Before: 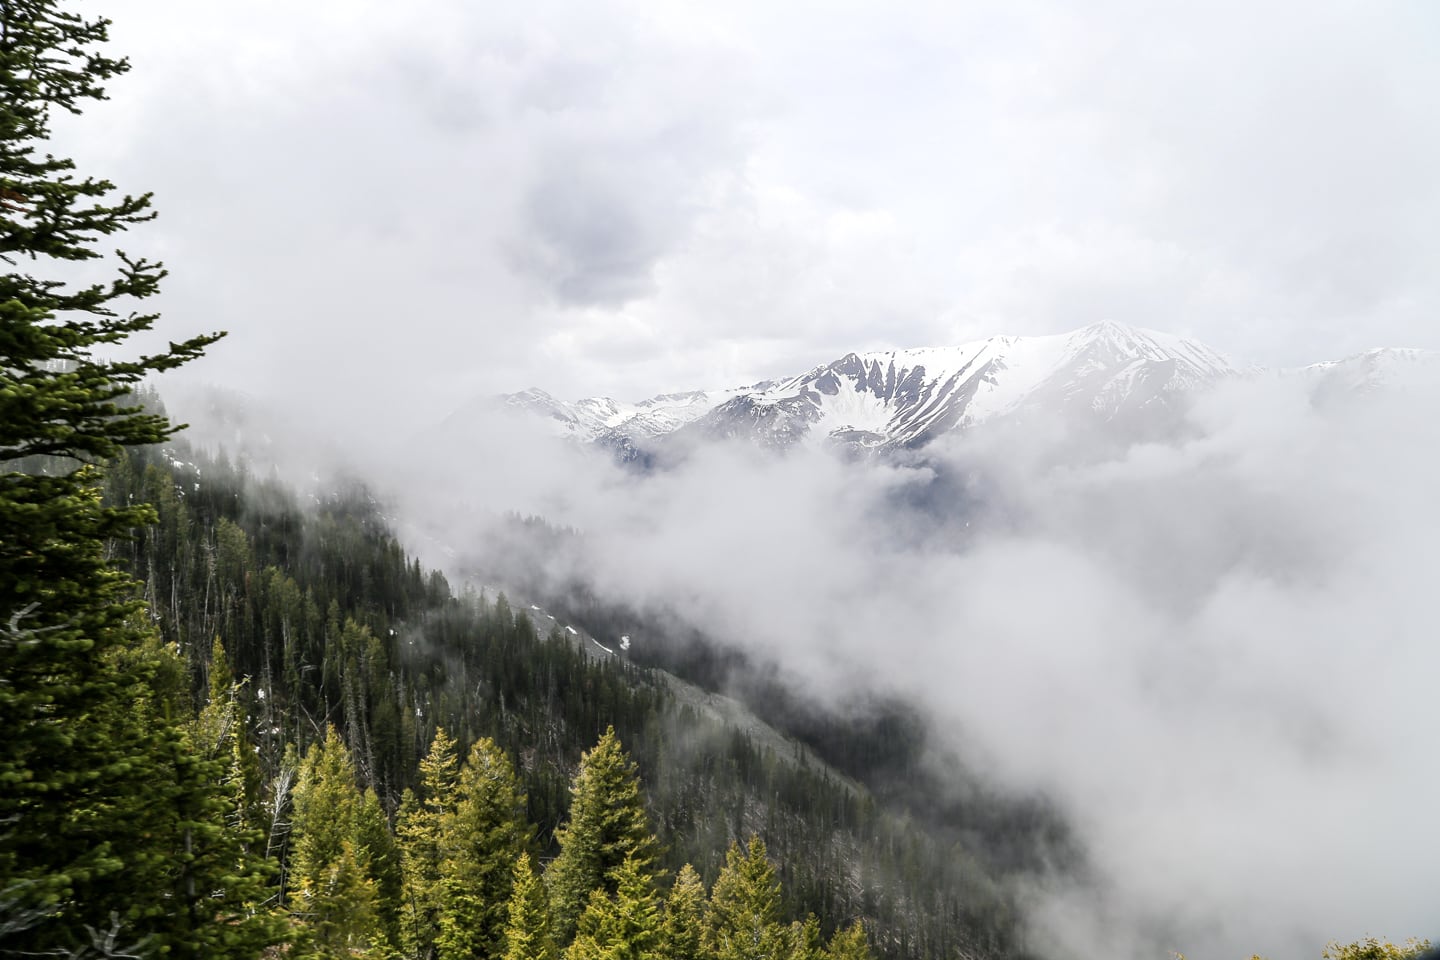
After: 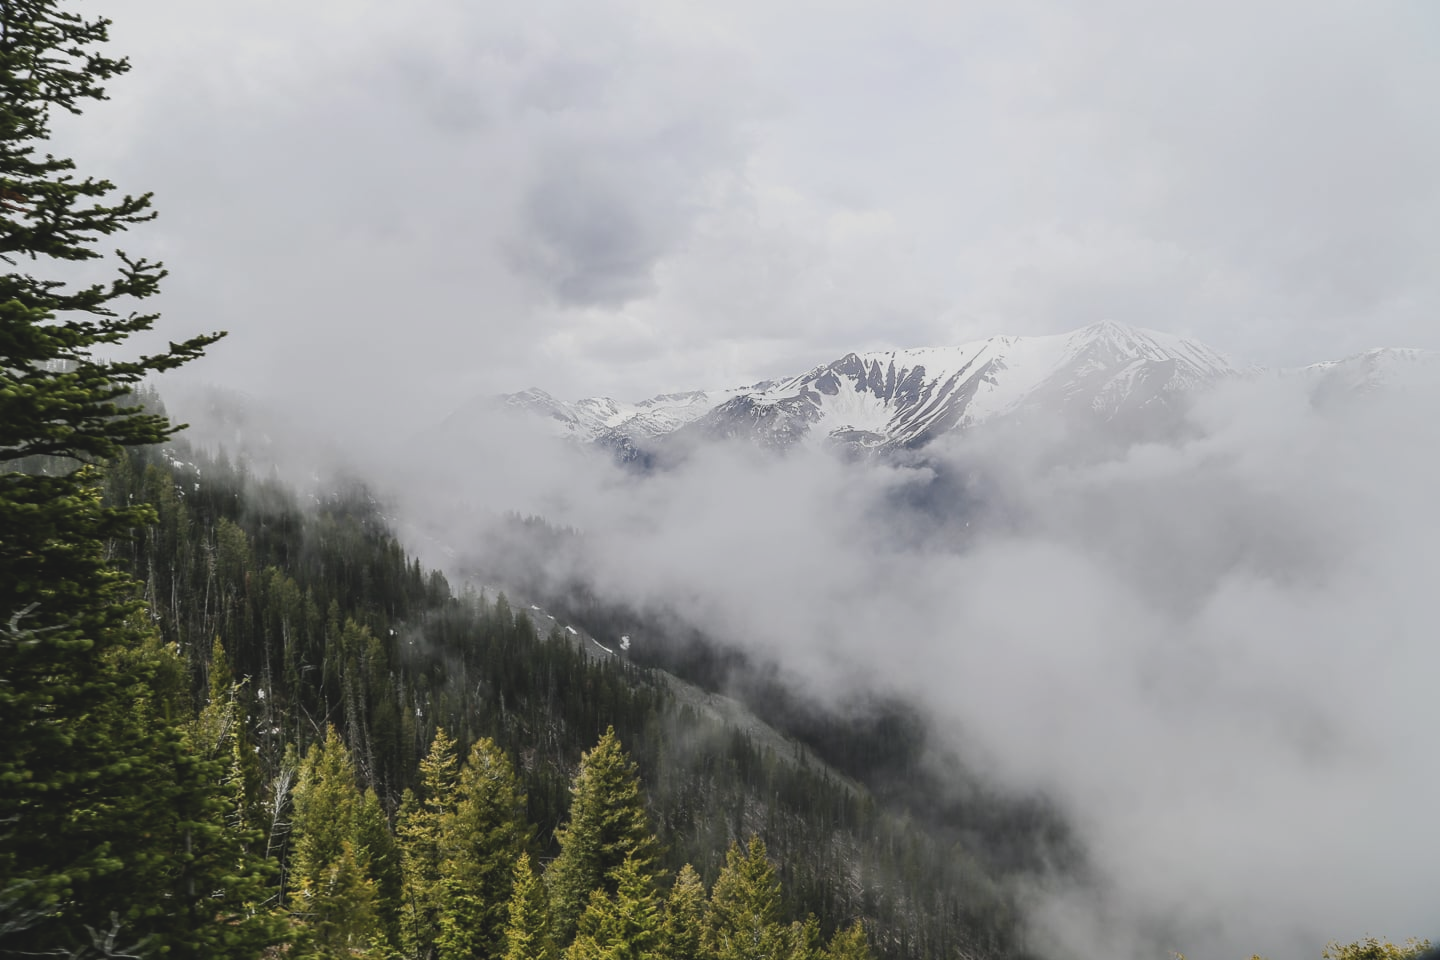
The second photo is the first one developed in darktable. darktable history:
exposure: black level correction -0.015, exposure -0.526 EV, compensate exposure bias true, compensate highlight preservation false
